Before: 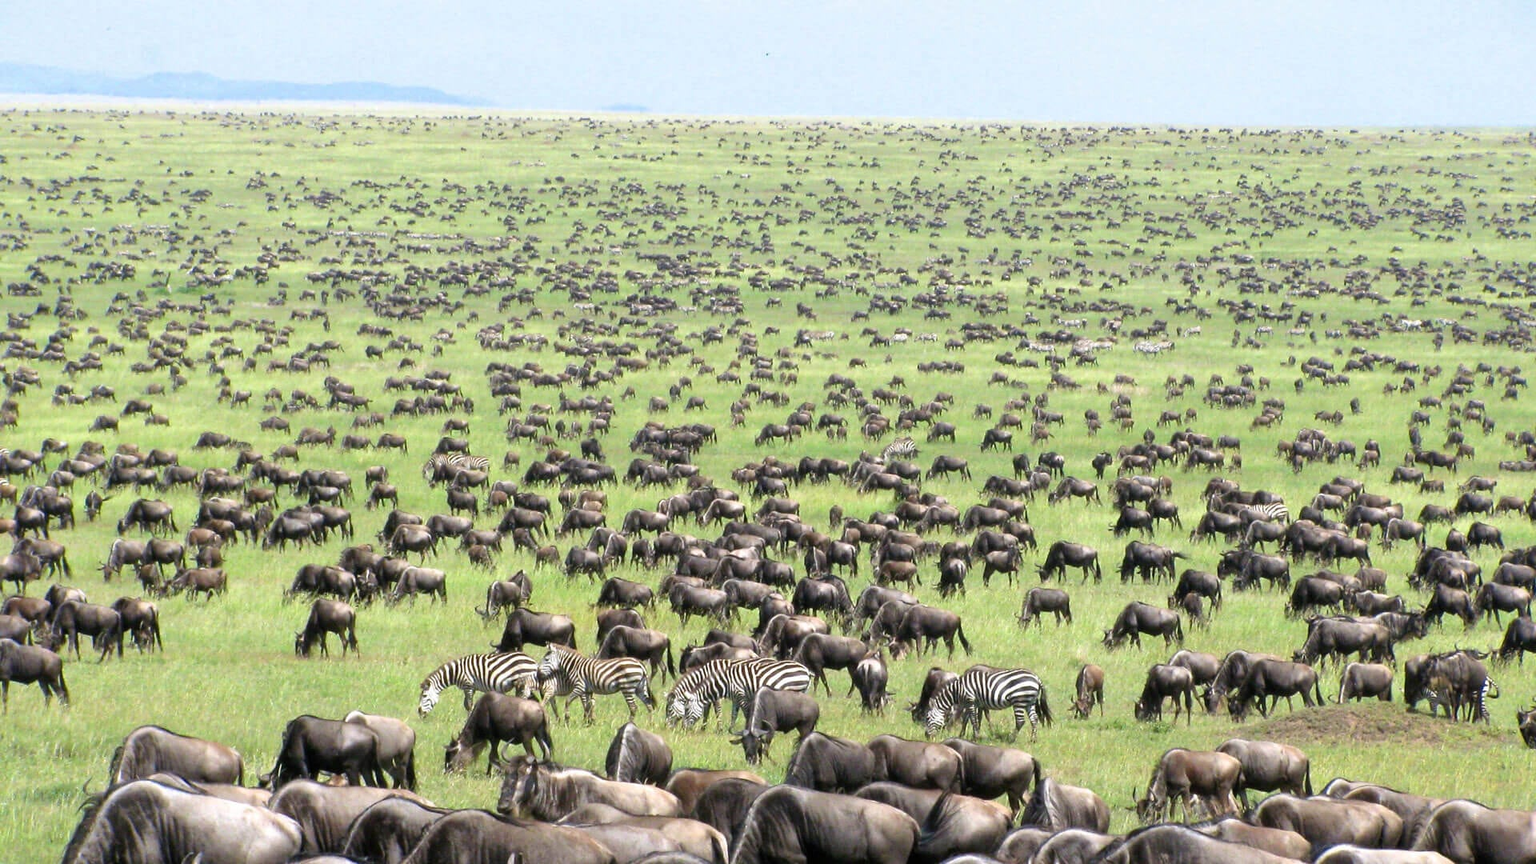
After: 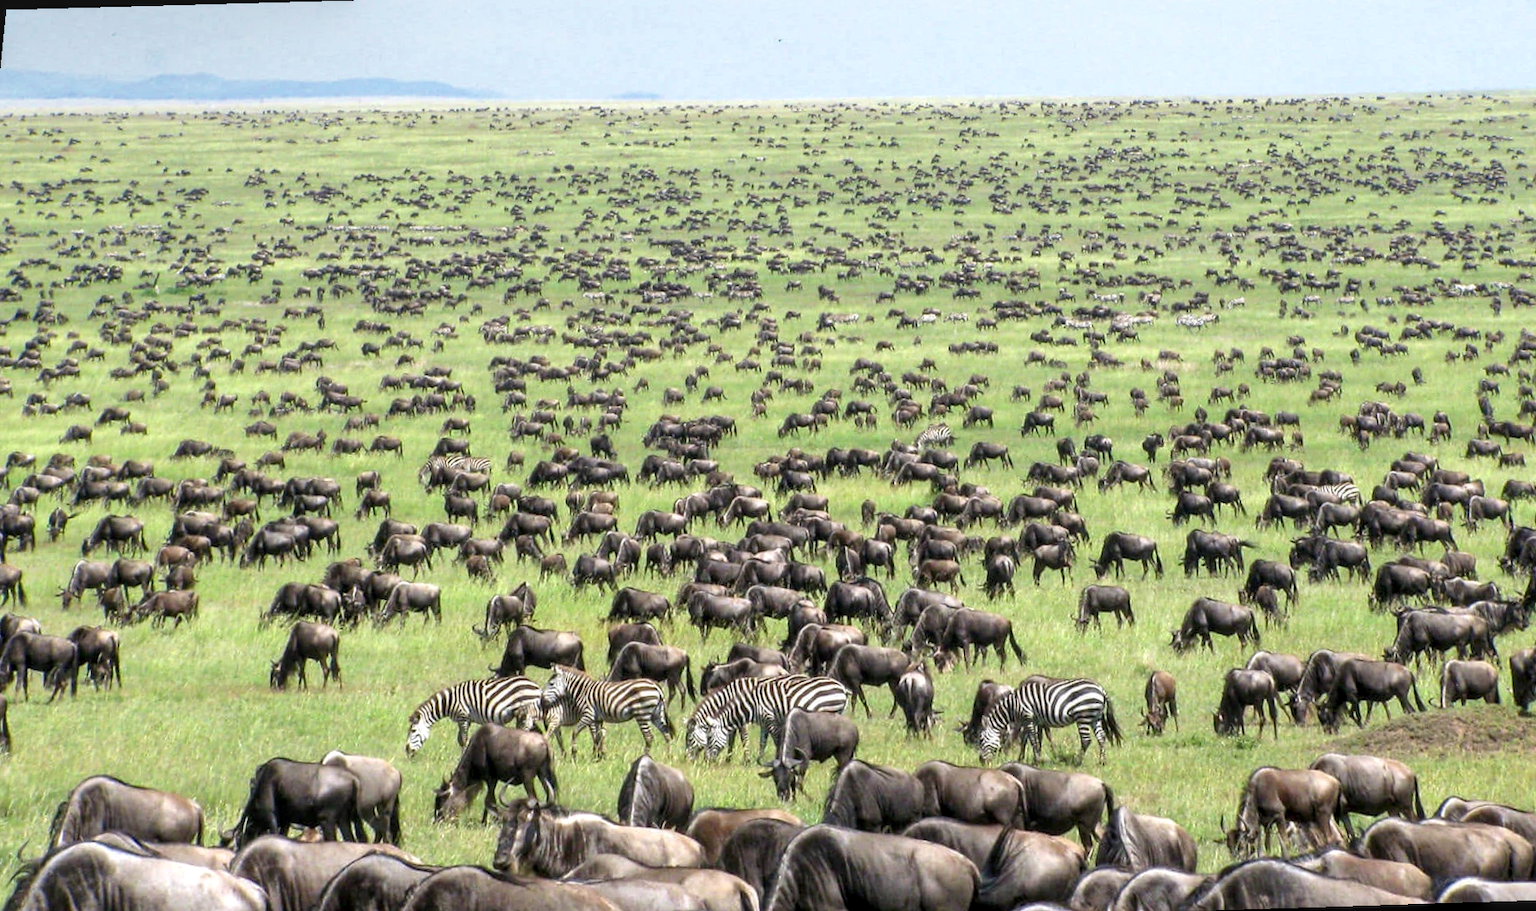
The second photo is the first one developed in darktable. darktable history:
local contrast: detail 130%
rotate and perspective: rotation -1.68°, lens shift (vertical) -0.146, crop left 0.049, crop right 0.912, crop top 0.032, crop bottom 0.96
